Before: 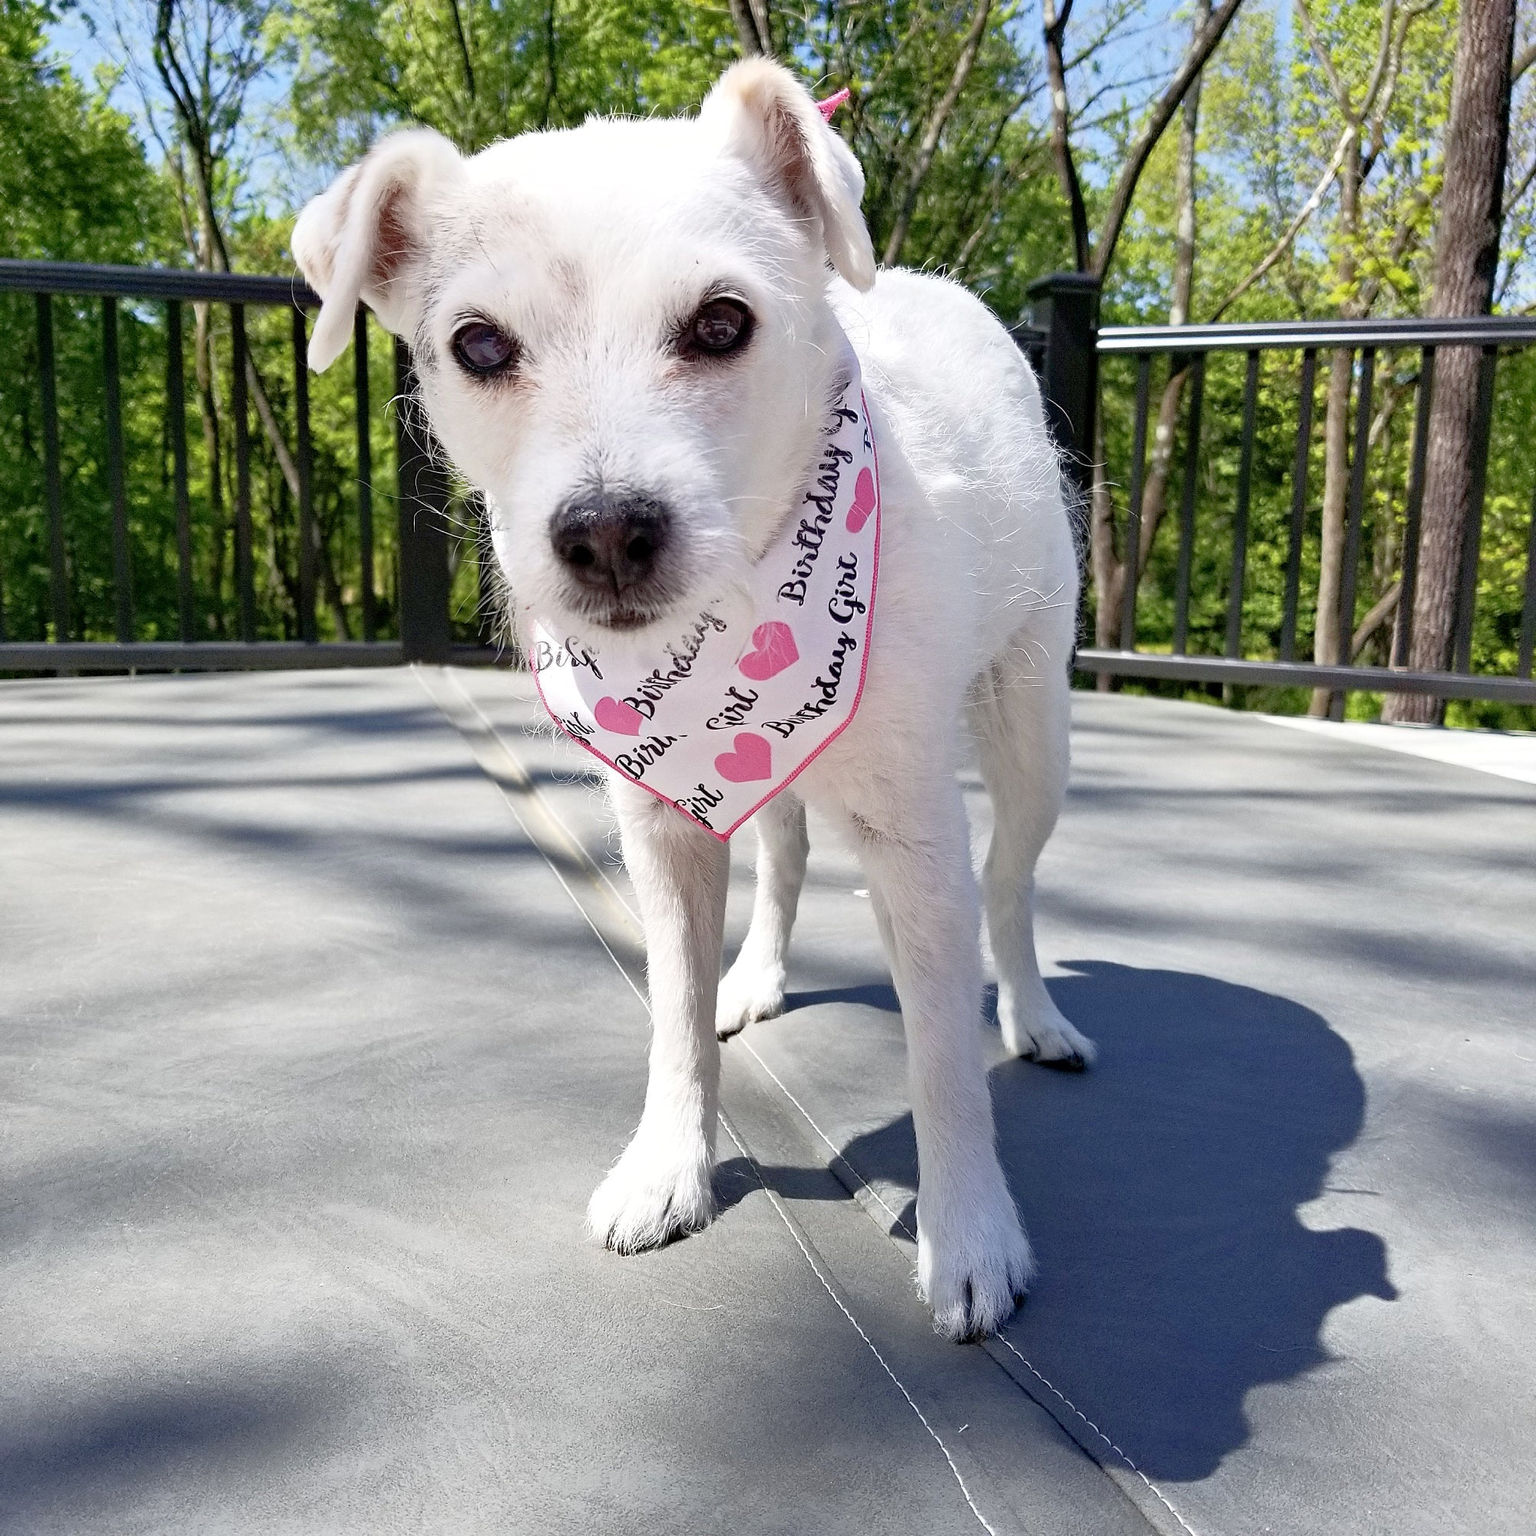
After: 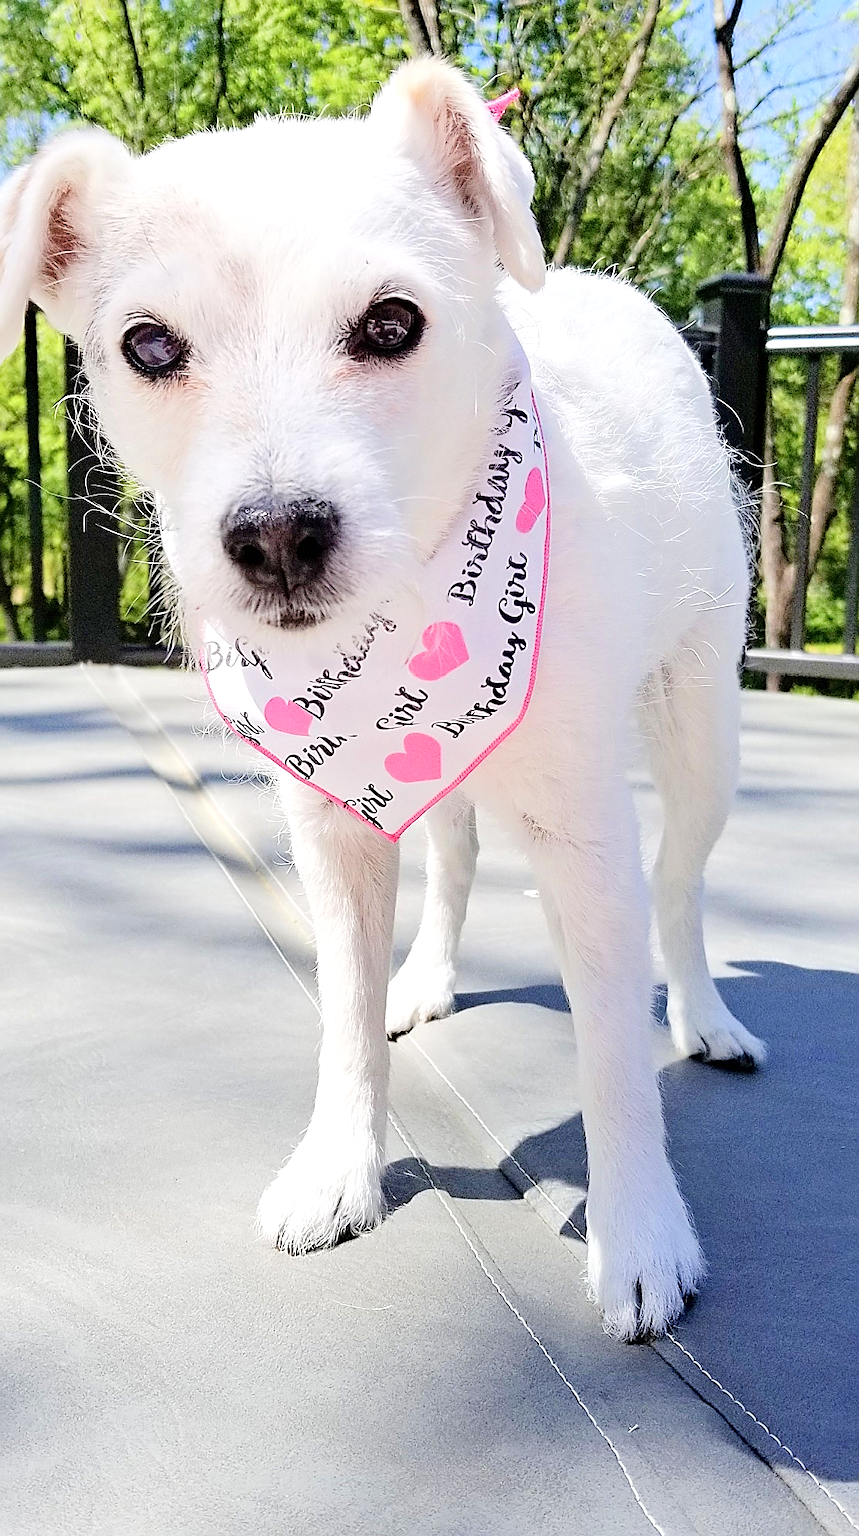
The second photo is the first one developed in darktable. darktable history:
tone equalizer: -7 EV 0.144 EV, -6 EV 0.597 EV, -5 EV 1.16 EV, -4 EV 1.34 EV, -3 EV 1.18 EV, -2 EV 0.6 EV, -1 EV 0.164 EV, edges refinement/feathering 500, mask exposure compensation -1.57 EV, preserve details no
sharpen: on, module defaults
crop: left 21.539%, right 22.486%
